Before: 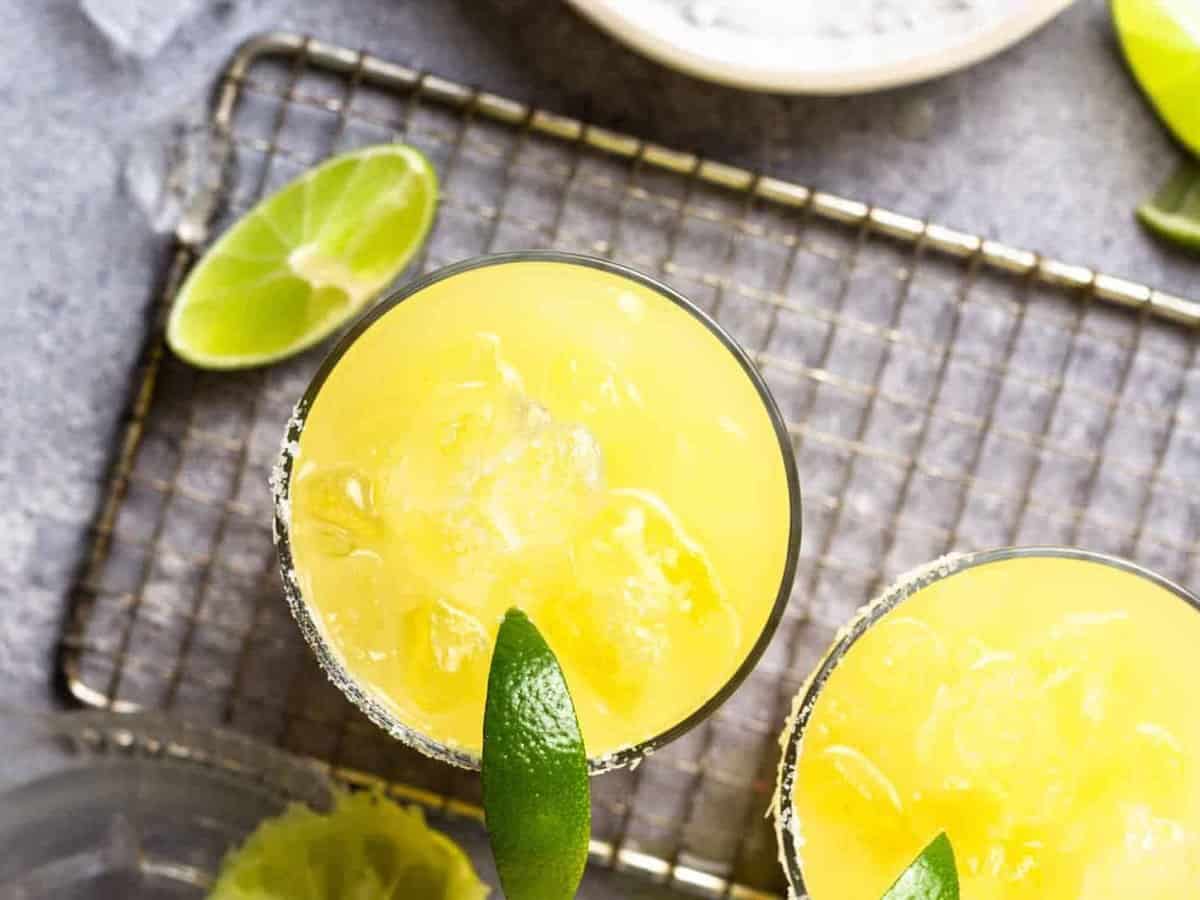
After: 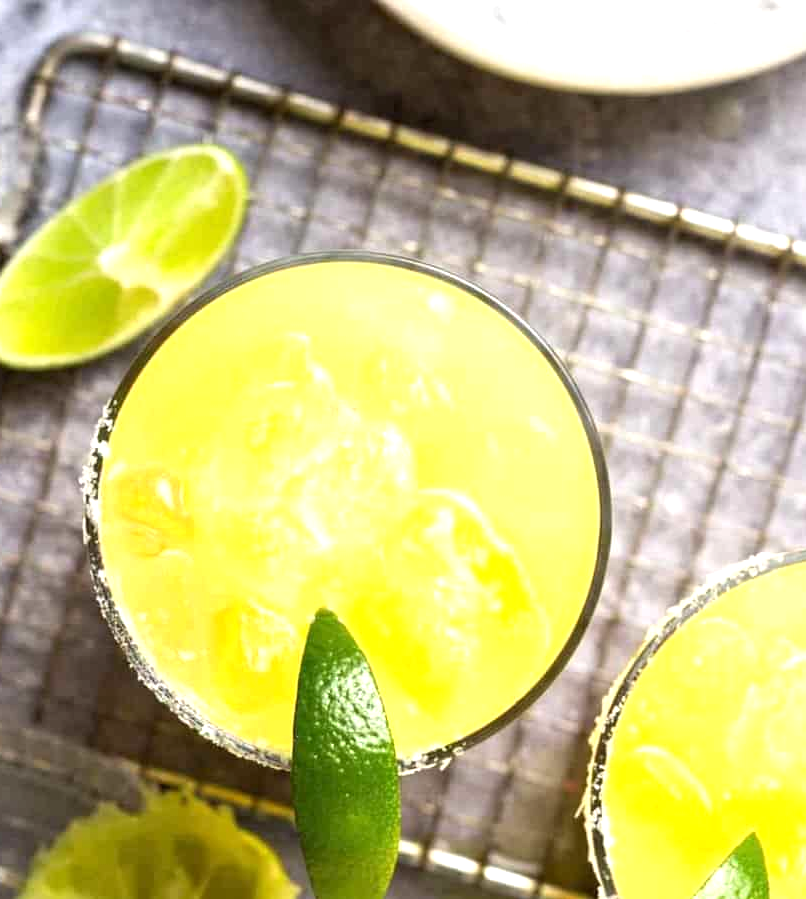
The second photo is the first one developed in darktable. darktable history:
exposure: black level correction 0.001, exposure 0.5 EV, compensate highlight preservation false
crop and rotate: left 15.881%, right 16.881%
